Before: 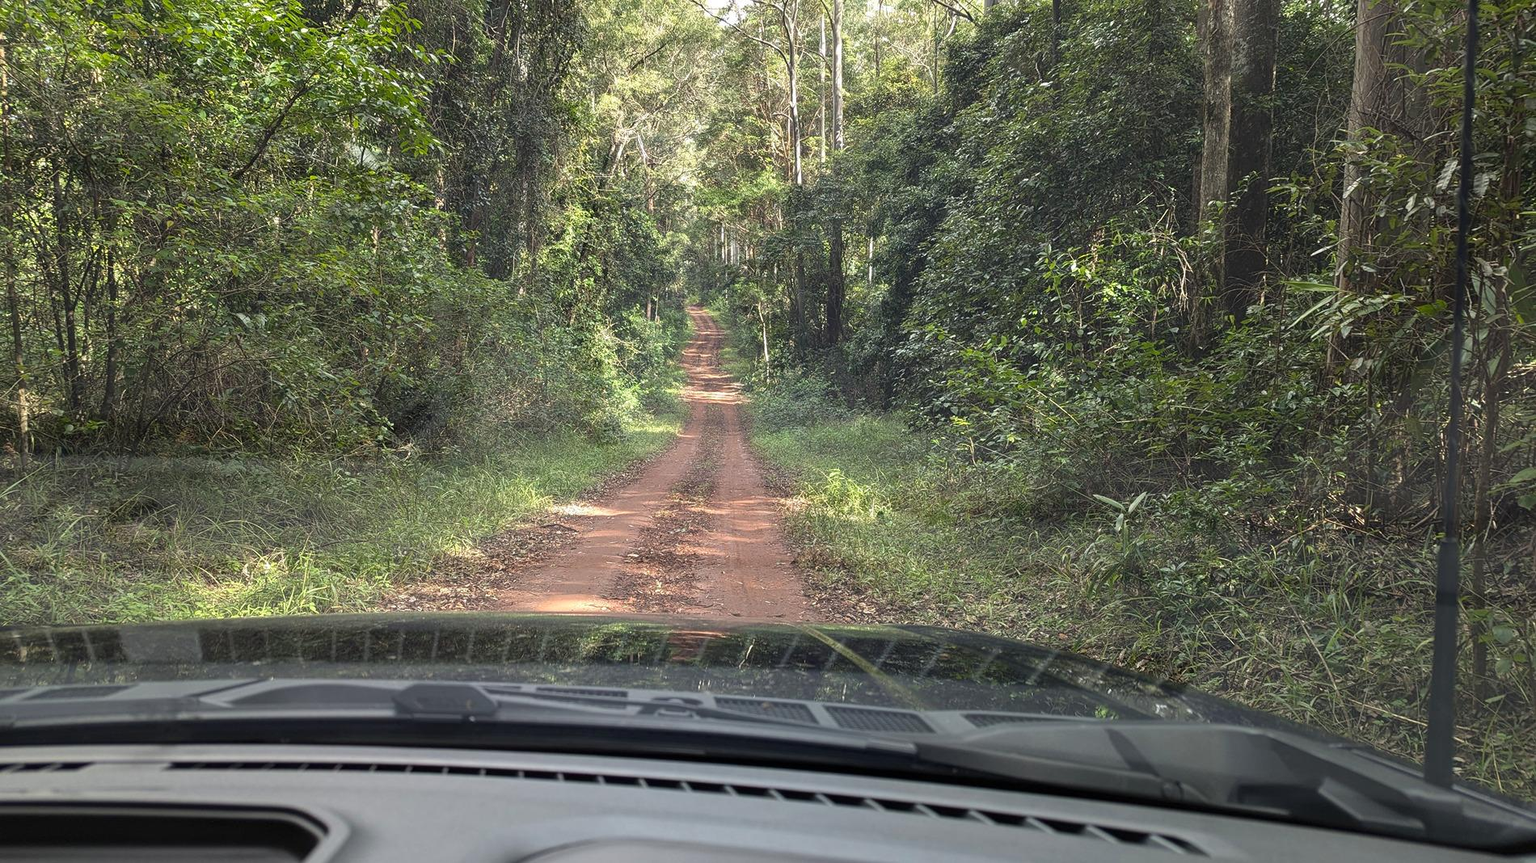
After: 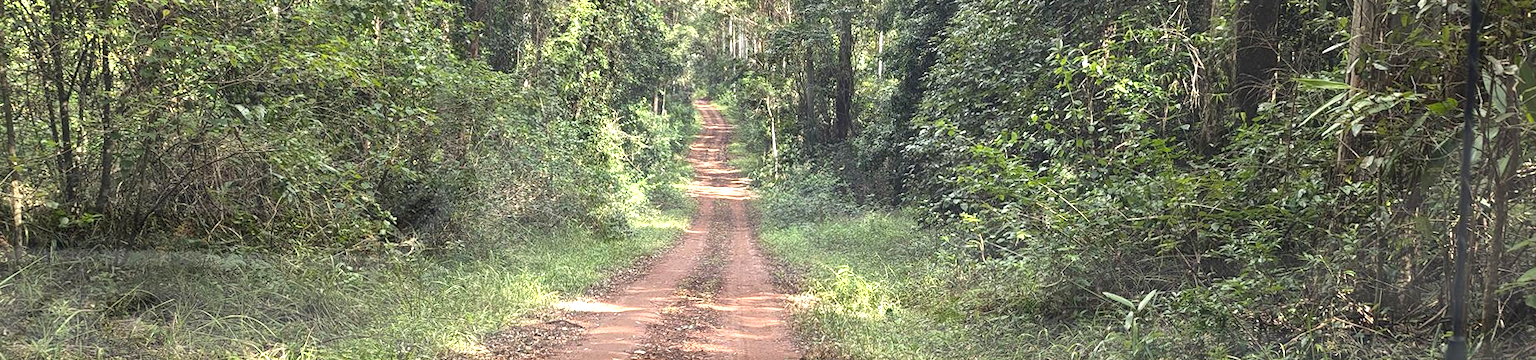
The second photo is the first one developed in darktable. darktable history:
exposure: black level correction 0, exposure 0.7 EV, compensate exposure bias true, compensate highlight preservation false
rotate and perspective: rotation 0.174°, lens shift (vertical) 0.013, lens shift (horizontal) 0.019, shear 0.001, automatic cropping original format, crop left 0.007, crop right 0.991, crop top 0.016, crop bottom 0.997
local contrast: mode bilateral grid, contrast 20, coarseness 50, detail 132%, midtone range 0.2
crop and rotate: top 23.84%, bottom 34.294%
